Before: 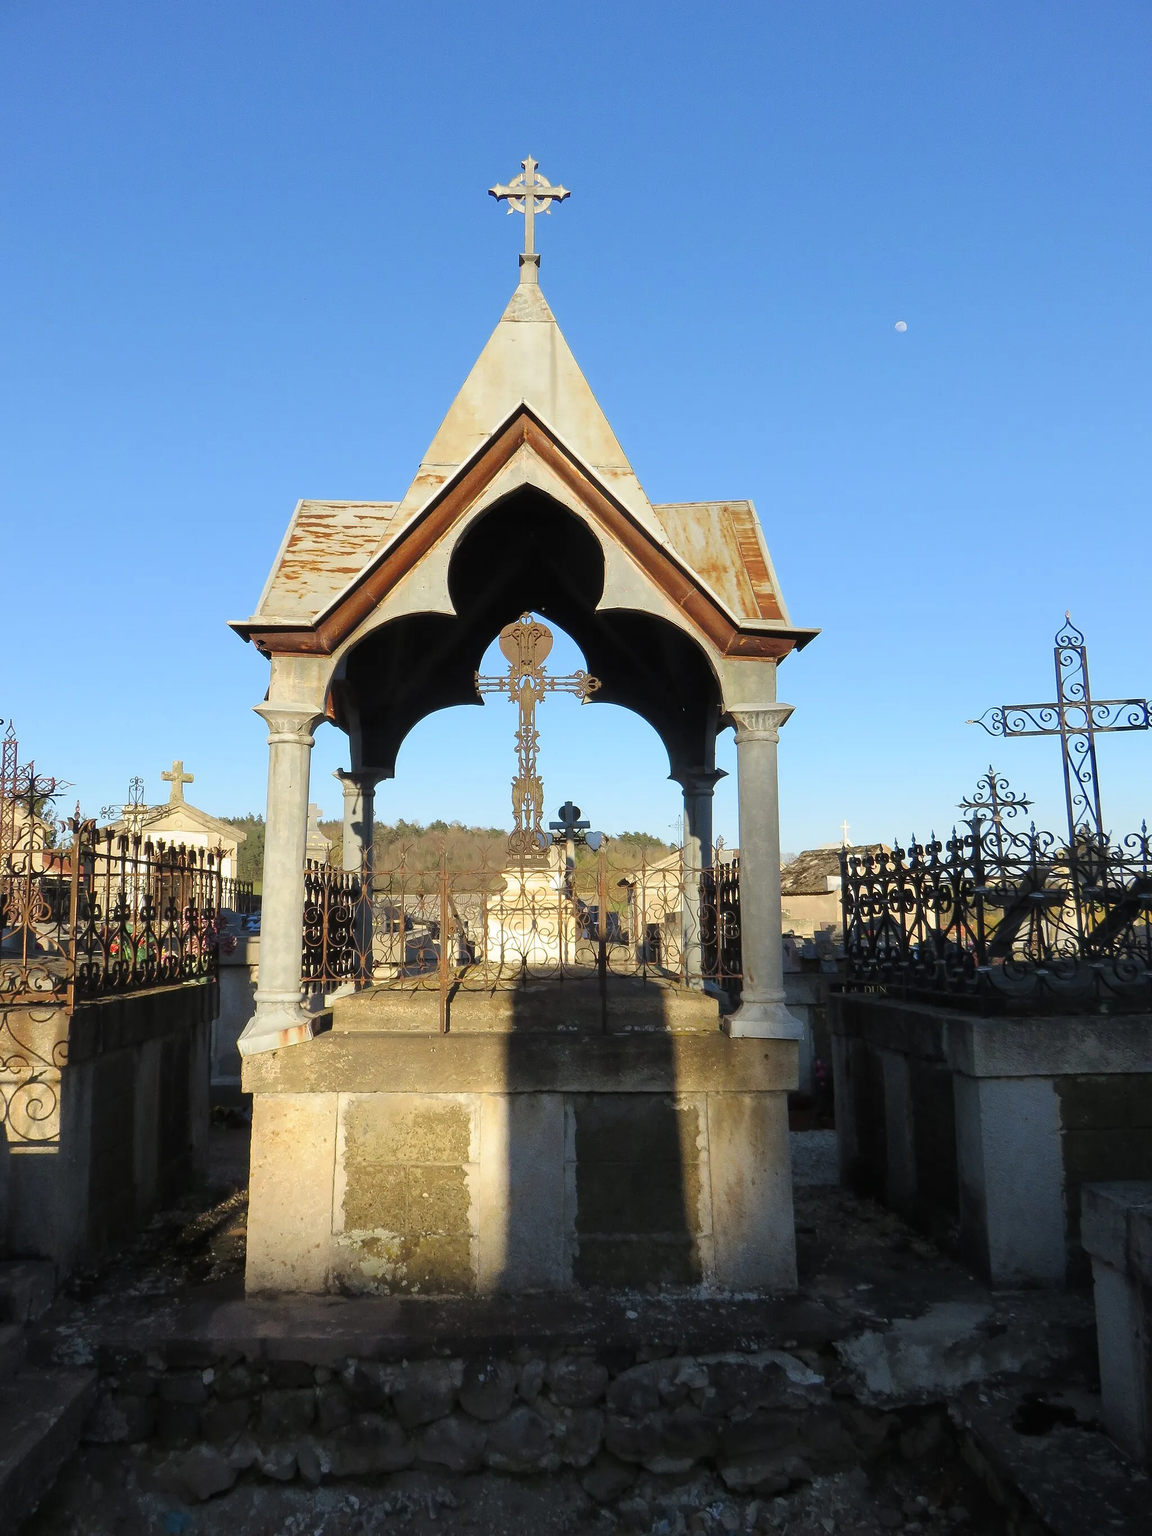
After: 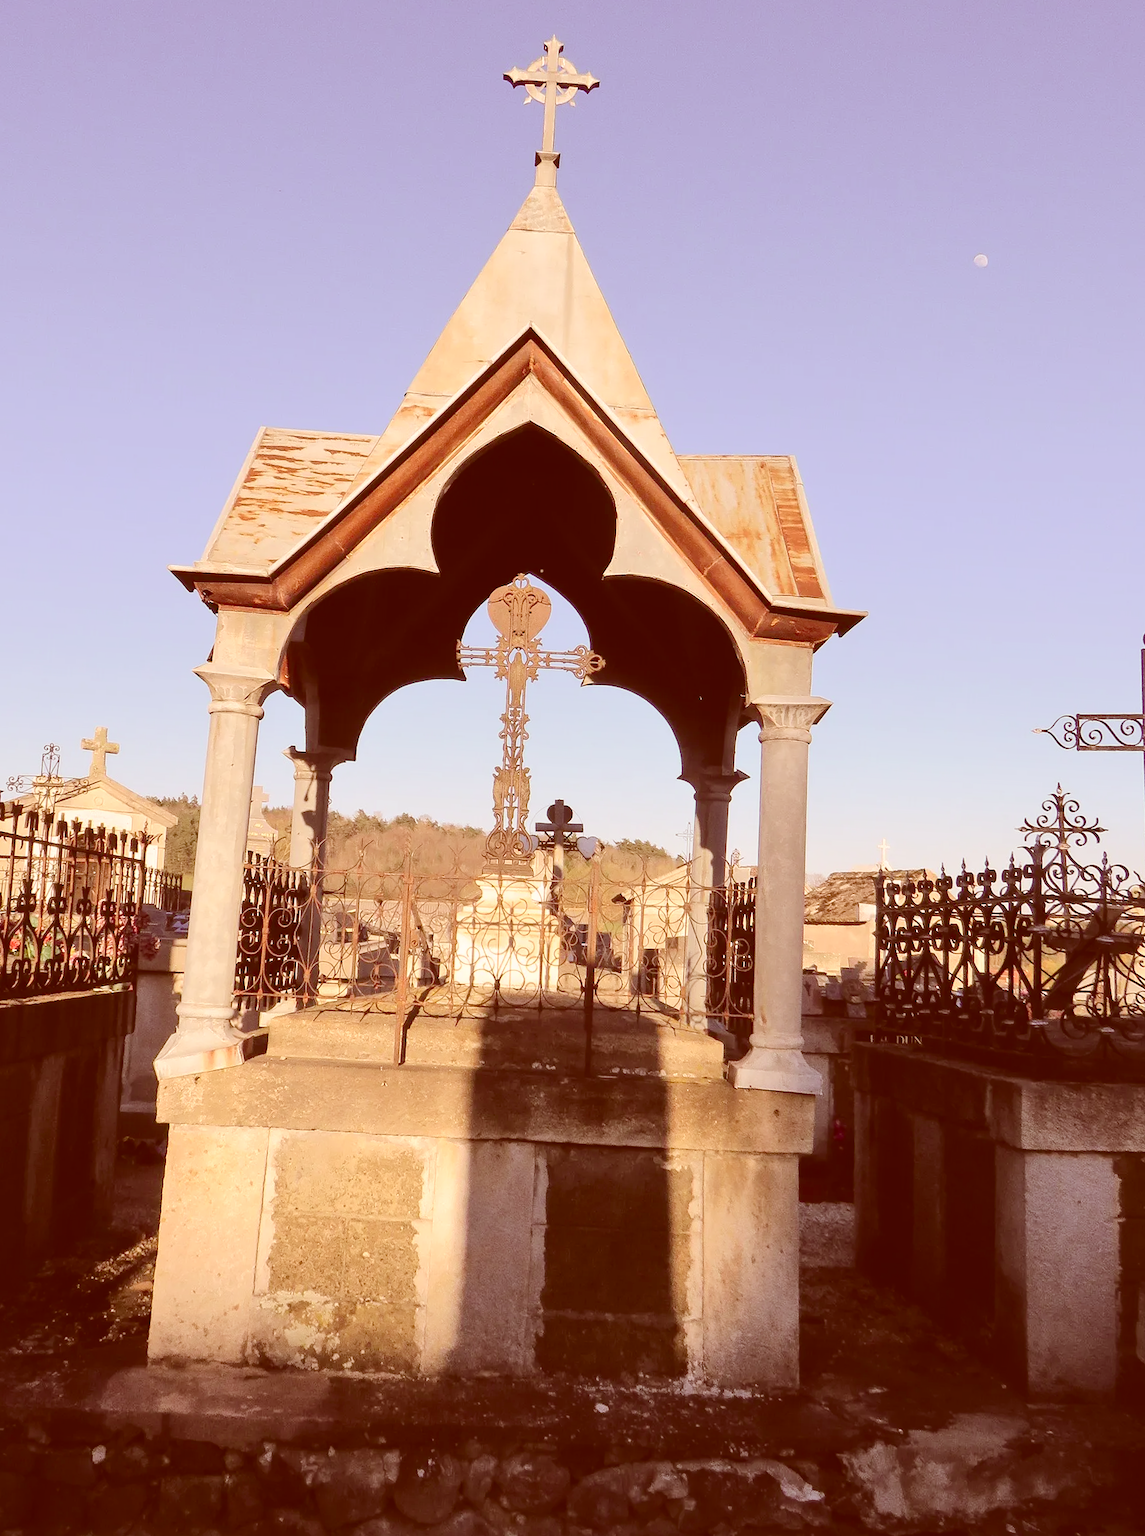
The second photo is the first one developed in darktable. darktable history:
color correction: highlights a* 9.04, highlights b* 8.96, shadows a* 39.95, shadows b* 39.31, saturation 0.77
tone equalizer: -7 EV 0.163 EV, -6 EV 0.58 EV, -5 EV 1.12 EV, -4 EV 1.32 EV, -3 EV 1.12 EV, -2 EV 0.6 EV, -1 EV 0.162 EV
crop and rotate: angle -3.04°, left 5.183%, top 5.175%, right 4.721%, bottom 4.185%
tone curve: curves: ch0 [(0, 0) (0.003, 0.108) (0.011, 0.112) (0.025, 0.117) (0.044, 0.126) (0.069, 0.133) (0.1, 0.146) (0.136, 0.158) (0.177, 0.178) (0.224, 0.212) (0.277, 0.256) (0.335, 0.331) (0.399, 0.423) (0.468, 0.538) (0.543, 0.641) (0.623, 0.721) (0.709, 0.792) (0.801, 0.845) (0.898, 0.917) (1, 1)], color space Lab, independent channels, preserve colors none
